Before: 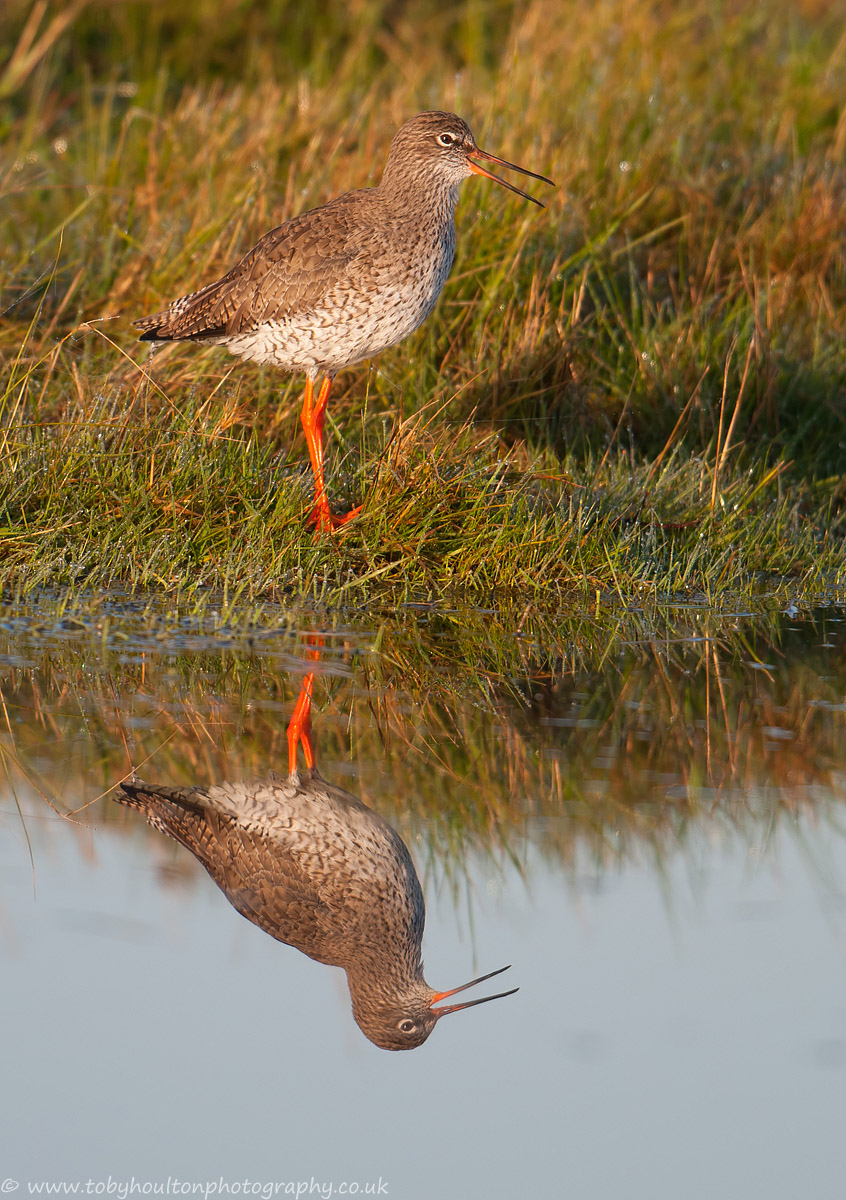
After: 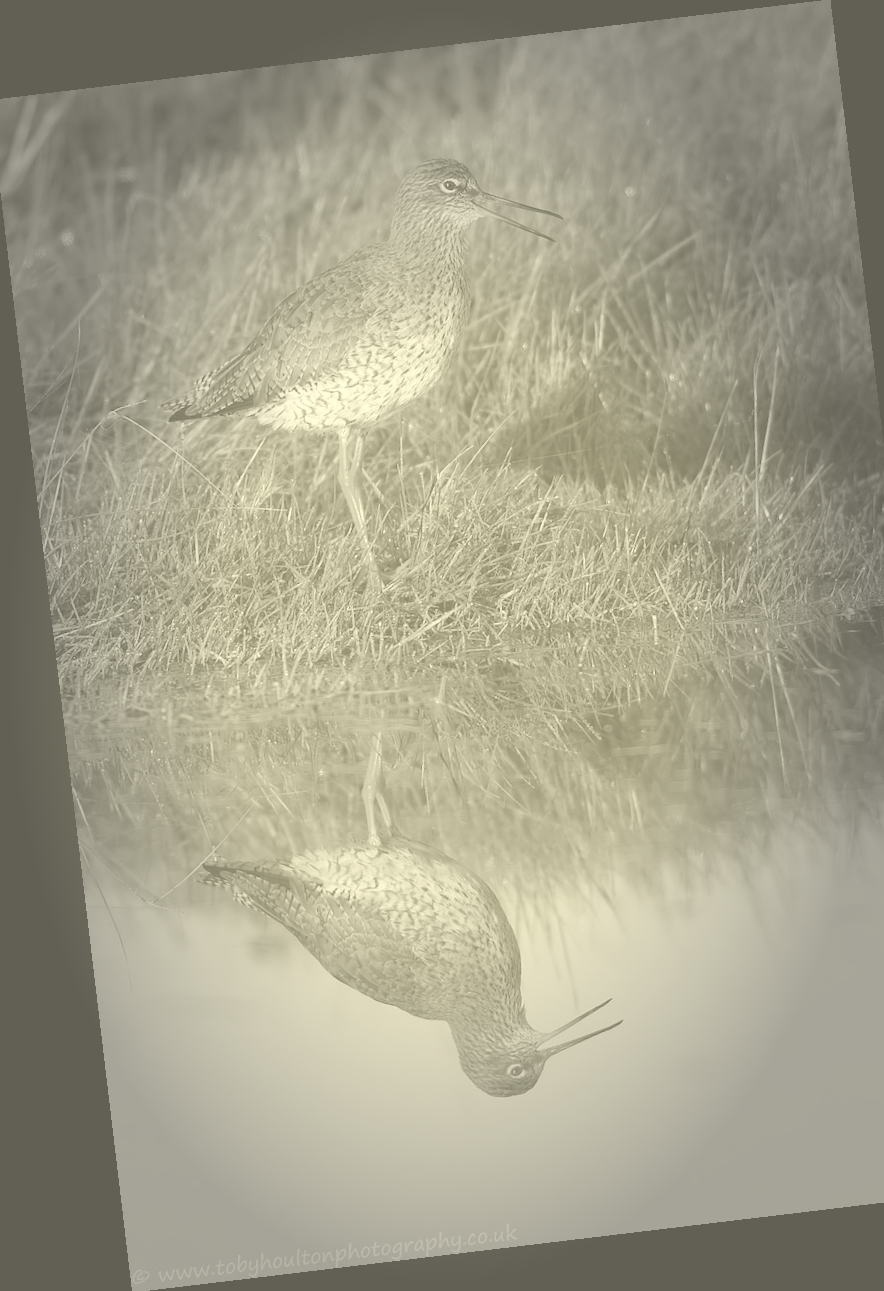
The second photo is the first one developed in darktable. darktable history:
tone equalizer: -7 EV 0.13 EV, smoothing diameter 25%, edges refinement/feathering 10, preserve details guided filter
colorize: hue 43.2°, saturation 40%, version 1
vignetting: fall-off start 48.41%, automatic ratio true, width/height ratio 1.29, unbound false
crop and rotate: left 1.088%, right 8.807%
exposure: exposure -0.293 EV, compensate highlight preservation false
rotate and perspective: rotation -6.83°, automatic cropping off
